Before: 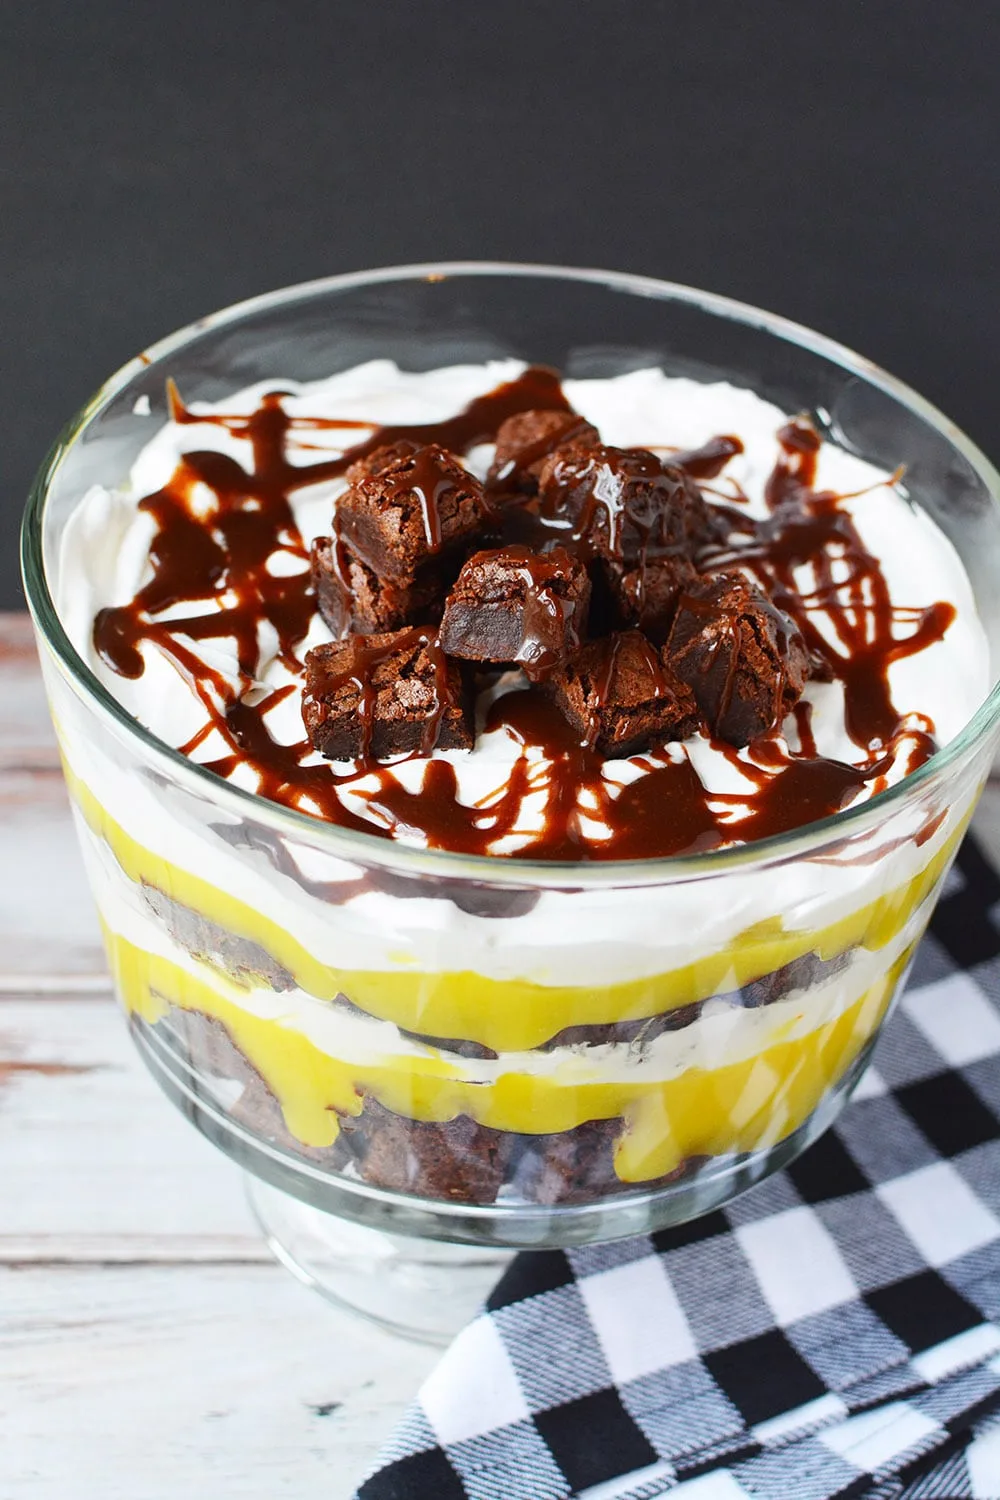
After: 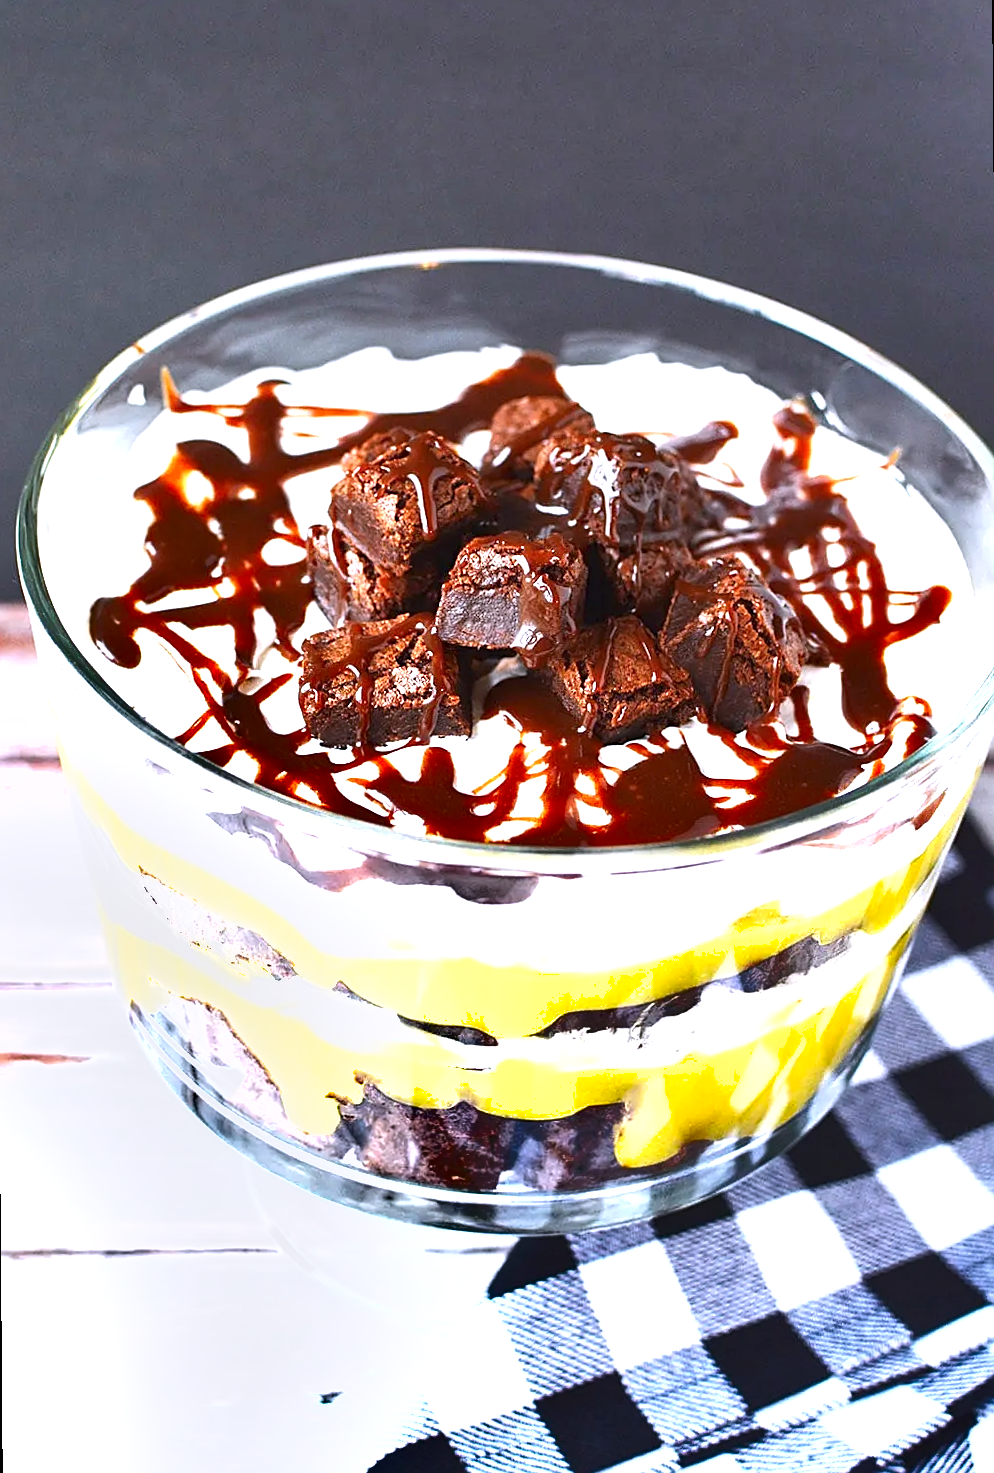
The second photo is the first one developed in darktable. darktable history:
sharpen: on, module defaults
shadows and highlights: radius 133.83, soften with gaussian
exposure: black level correction 0, exposure 1.1 EV, compensate exposure bias true, compensate highlight preservation false
rotate and perspective: rotation -0.45°, automatic cropping original format, crop left 0.008, crop right 0.992, crop top 0.012, crop bottom 0.988
white balance: red 1.004, blue 1.096
